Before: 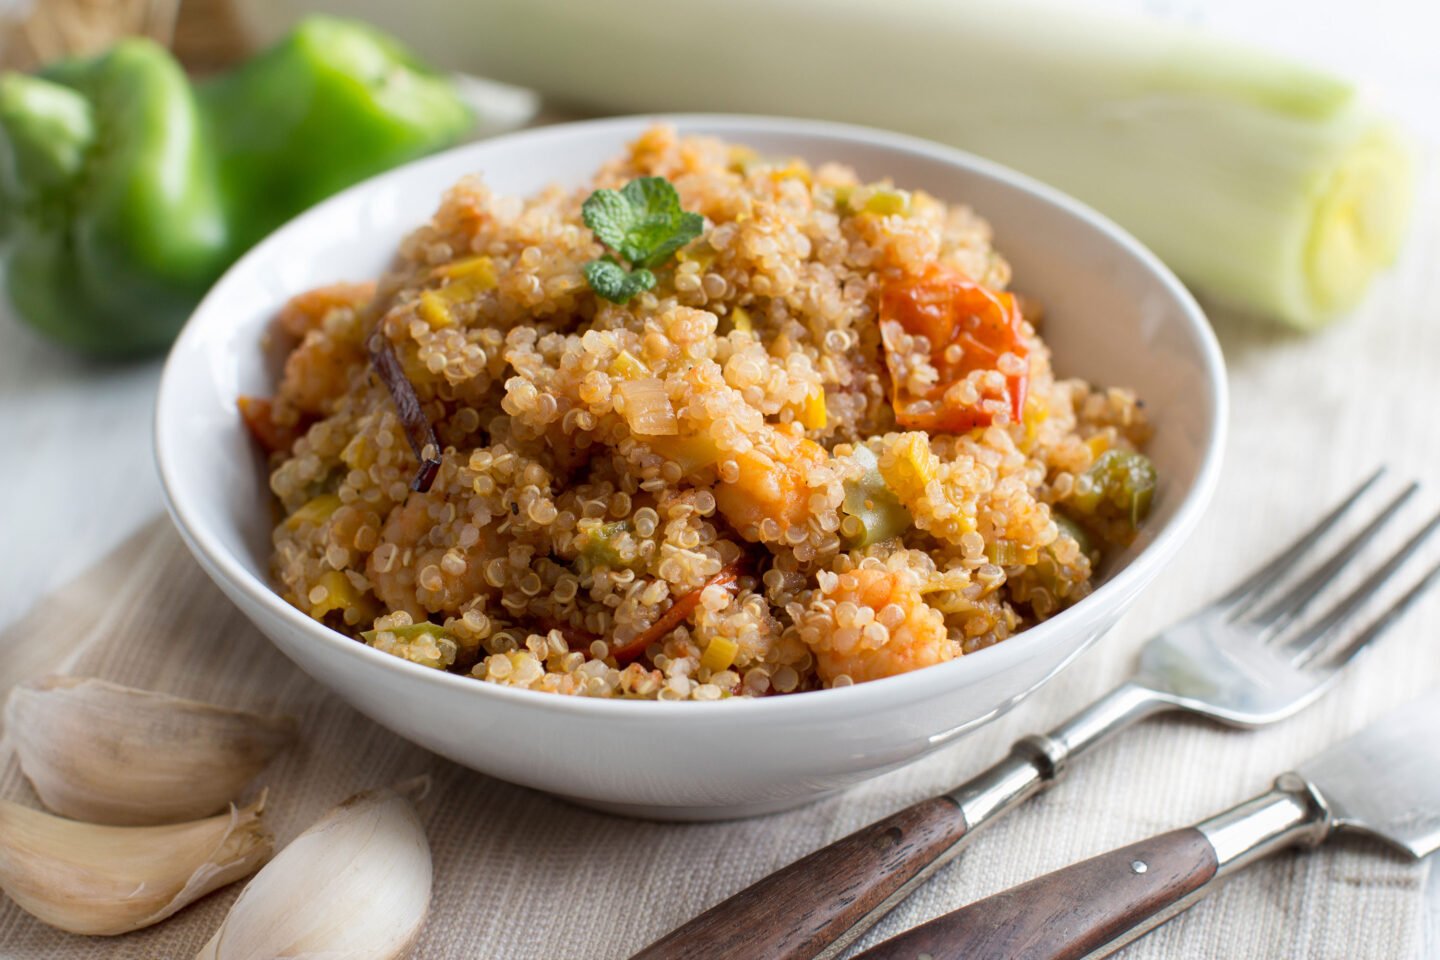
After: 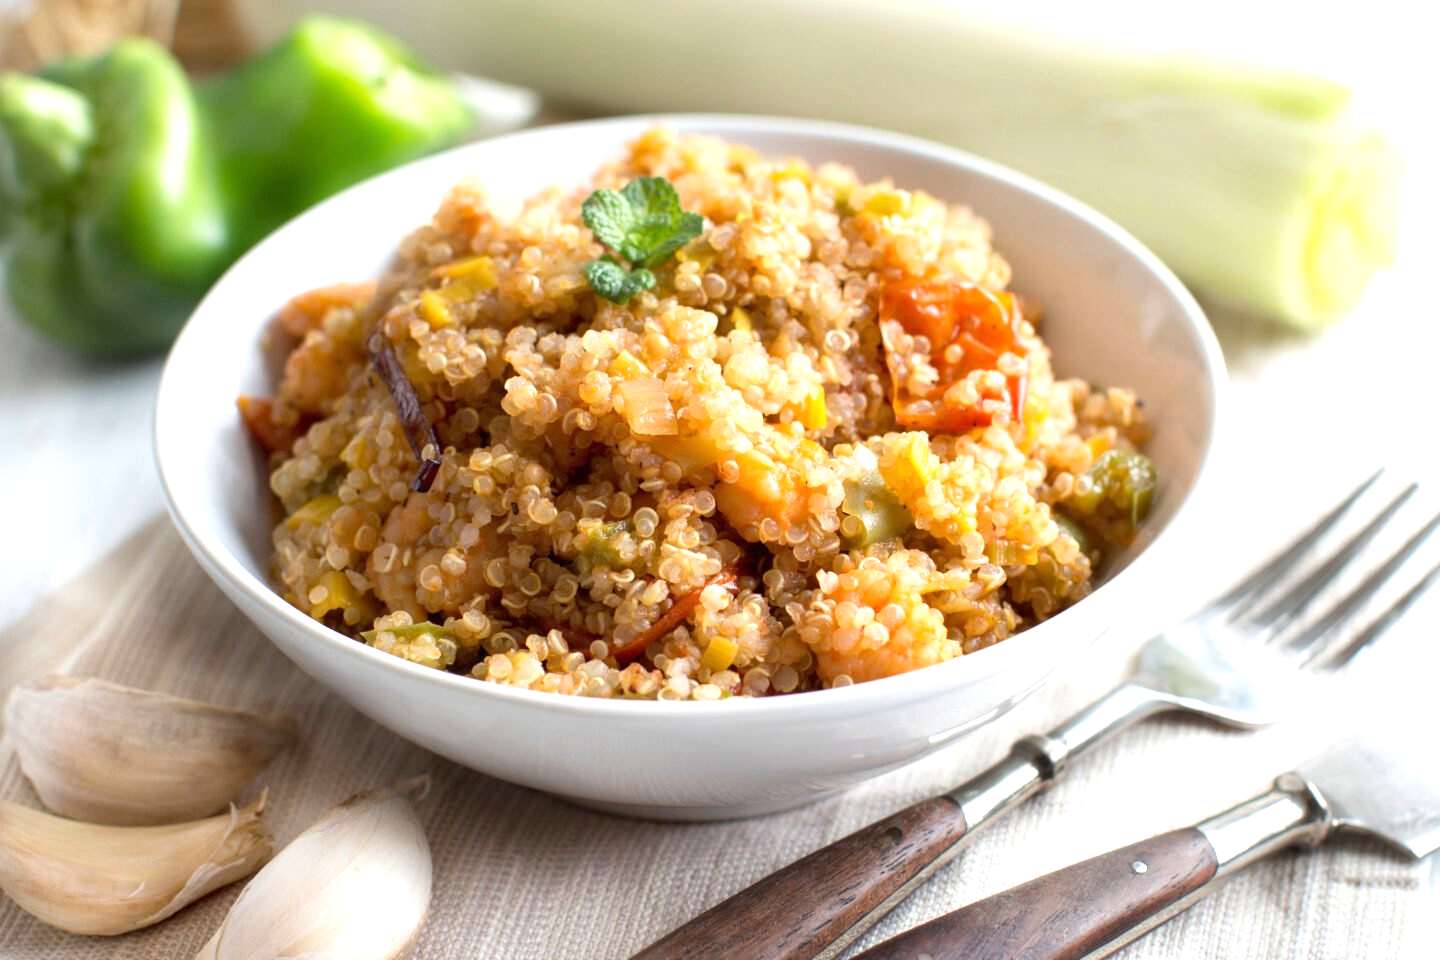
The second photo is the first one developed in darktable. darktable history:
exposure: exposure 0.611 EV, compensate highlight preservation false
